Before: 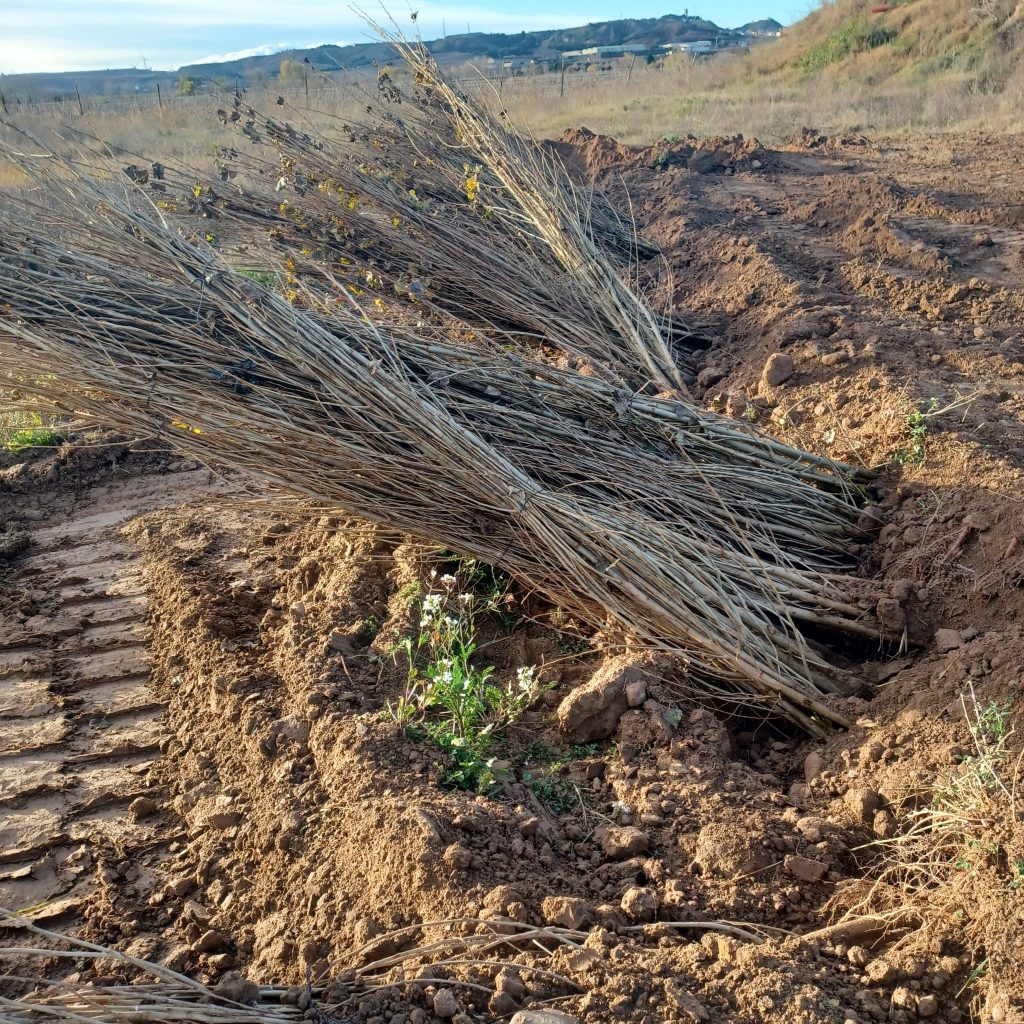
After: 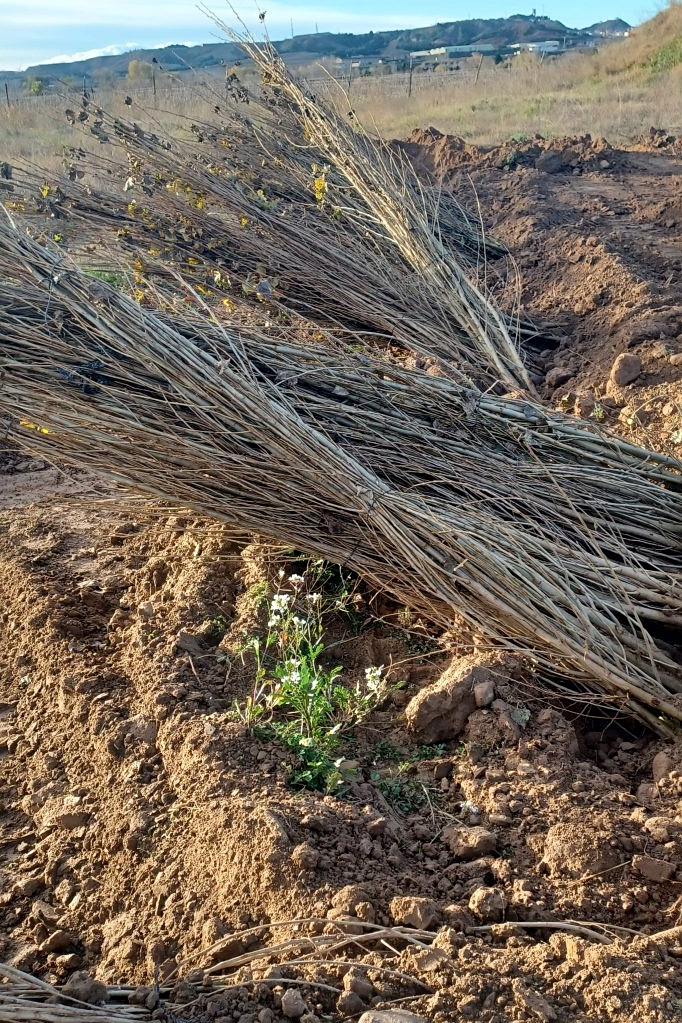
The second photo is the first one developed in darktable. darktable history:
sharpen: amount 0.208
crop and rotate: left 14.904%, right 18.454%
